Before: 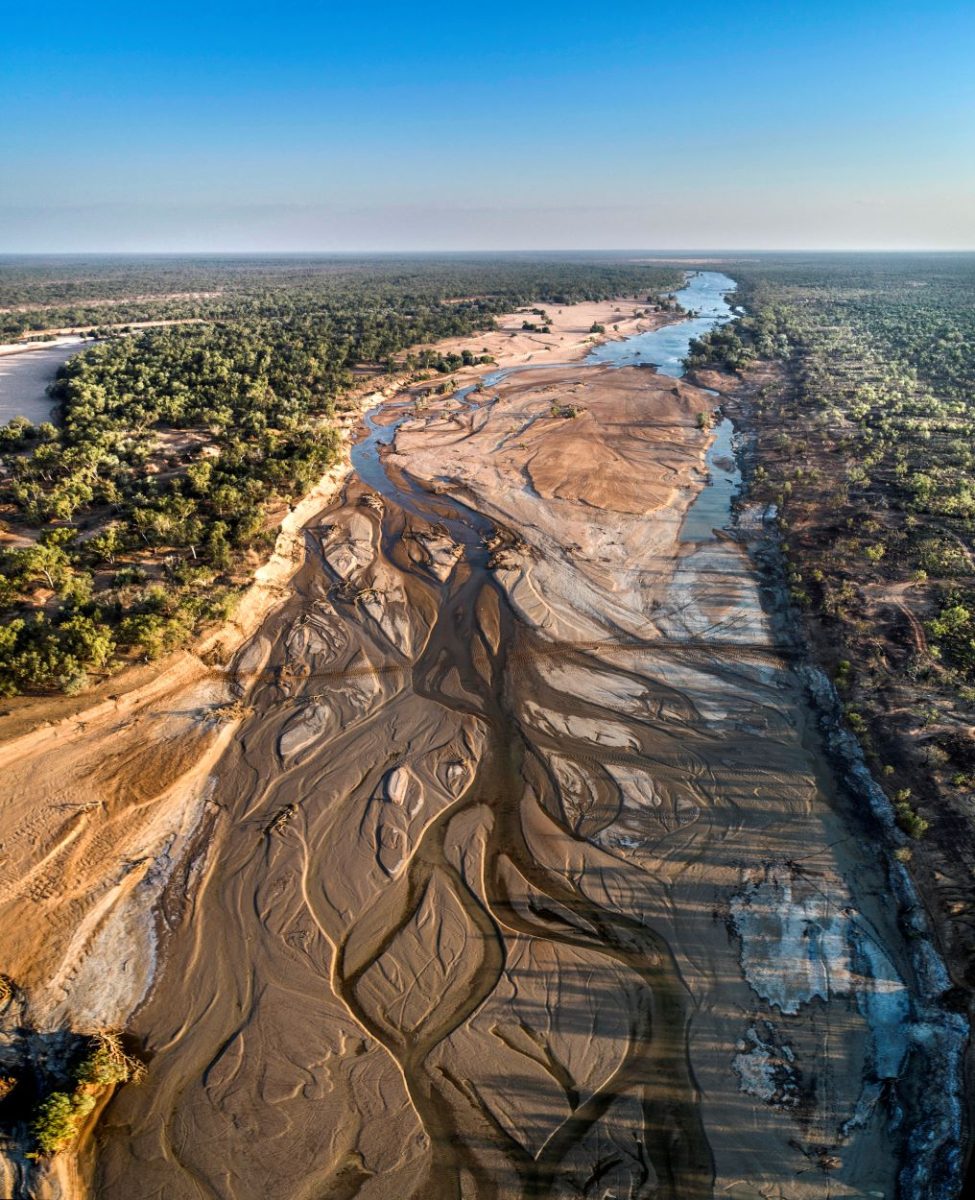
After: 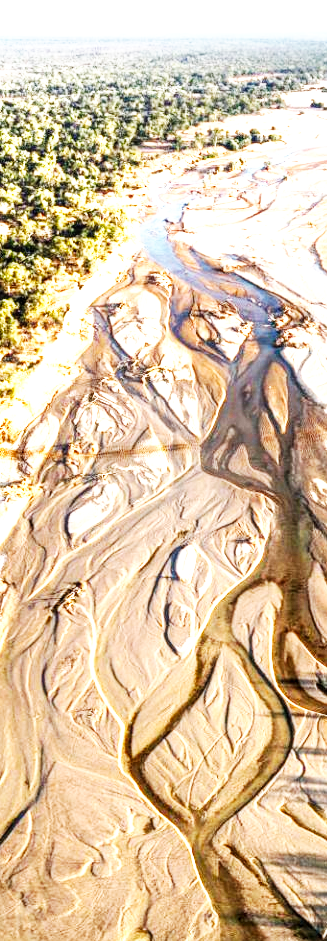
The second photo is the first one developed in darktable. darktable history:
exposure: black level correction 0, exposure 1.3 EV, compensate highlight preservation false
local contrast: detail 130%
crop and rotate: left 21.77%, top 18.528%, right 44.676%, bottom 2.997%
base curve: curves: ch0 [(0, 0) (0.007, 0.004) (0.027, 0.03) (0.046, 0.07) (0.207, 0.54) (0.442, 0.872) (0.673, 0.972) (1, 1)], preserve colors none
